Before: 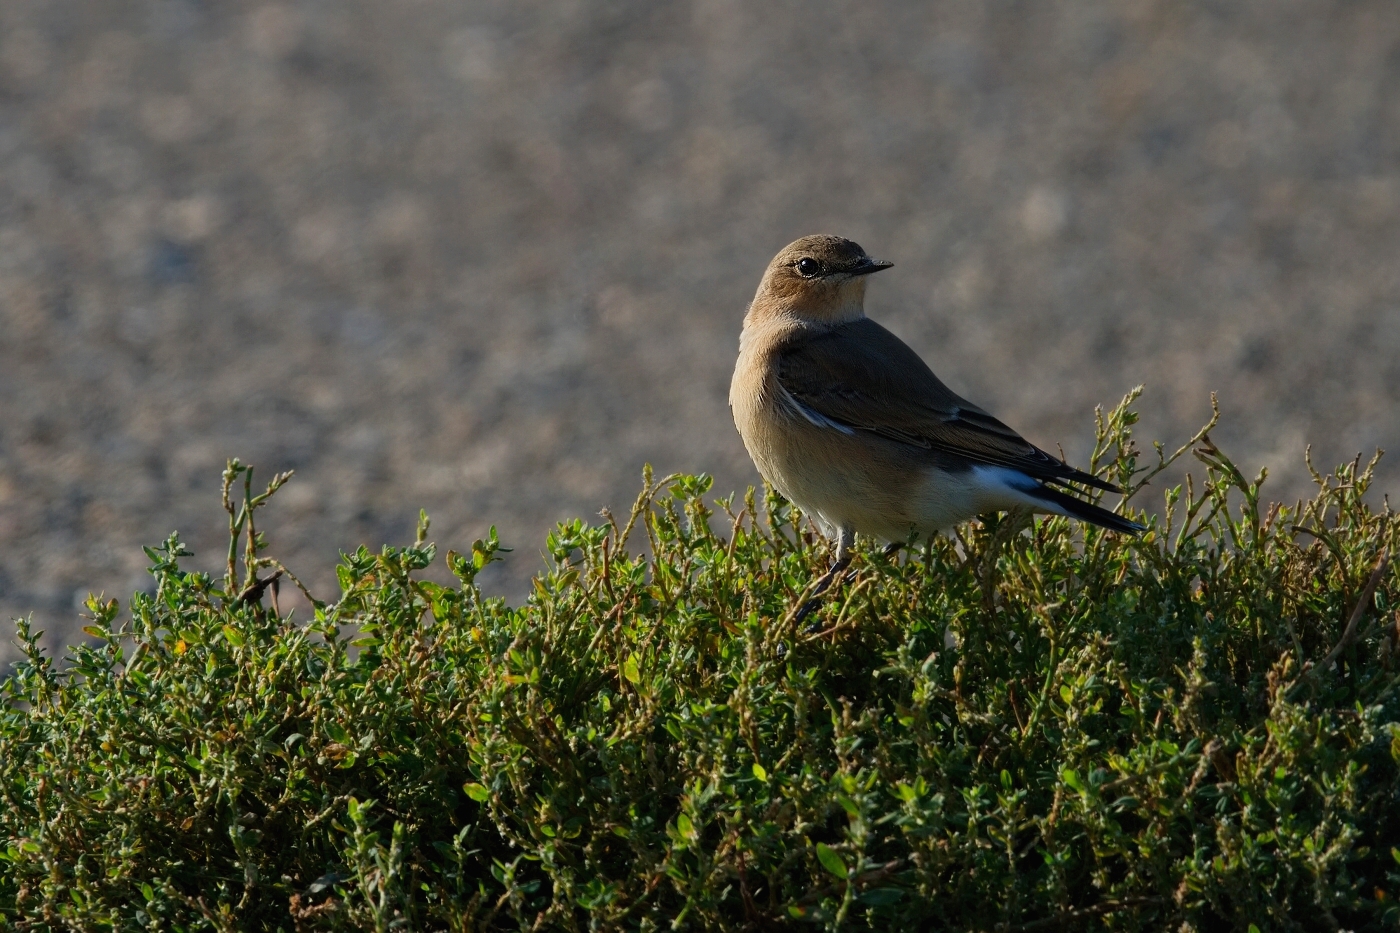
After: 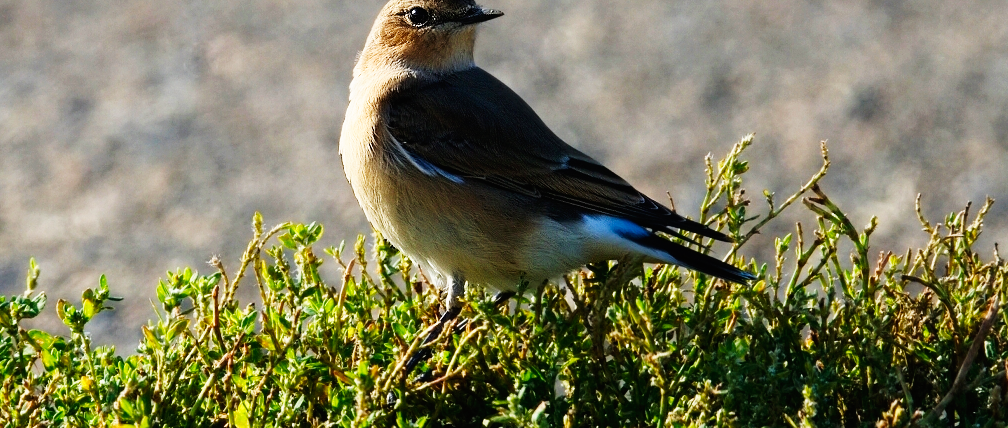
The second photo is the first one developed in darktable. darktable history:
base curve: curves: ch0 [(0, 0) (0.007, 0.004) (0.027, 0.03) (0.046, 0.07) (0.207, 0.54) (0.442, 0.872) (0.673, 0.972) (1, 1)], preserve colors none
crop and rotate: left 27.938%, top 27.046%, bottom 27.046%
